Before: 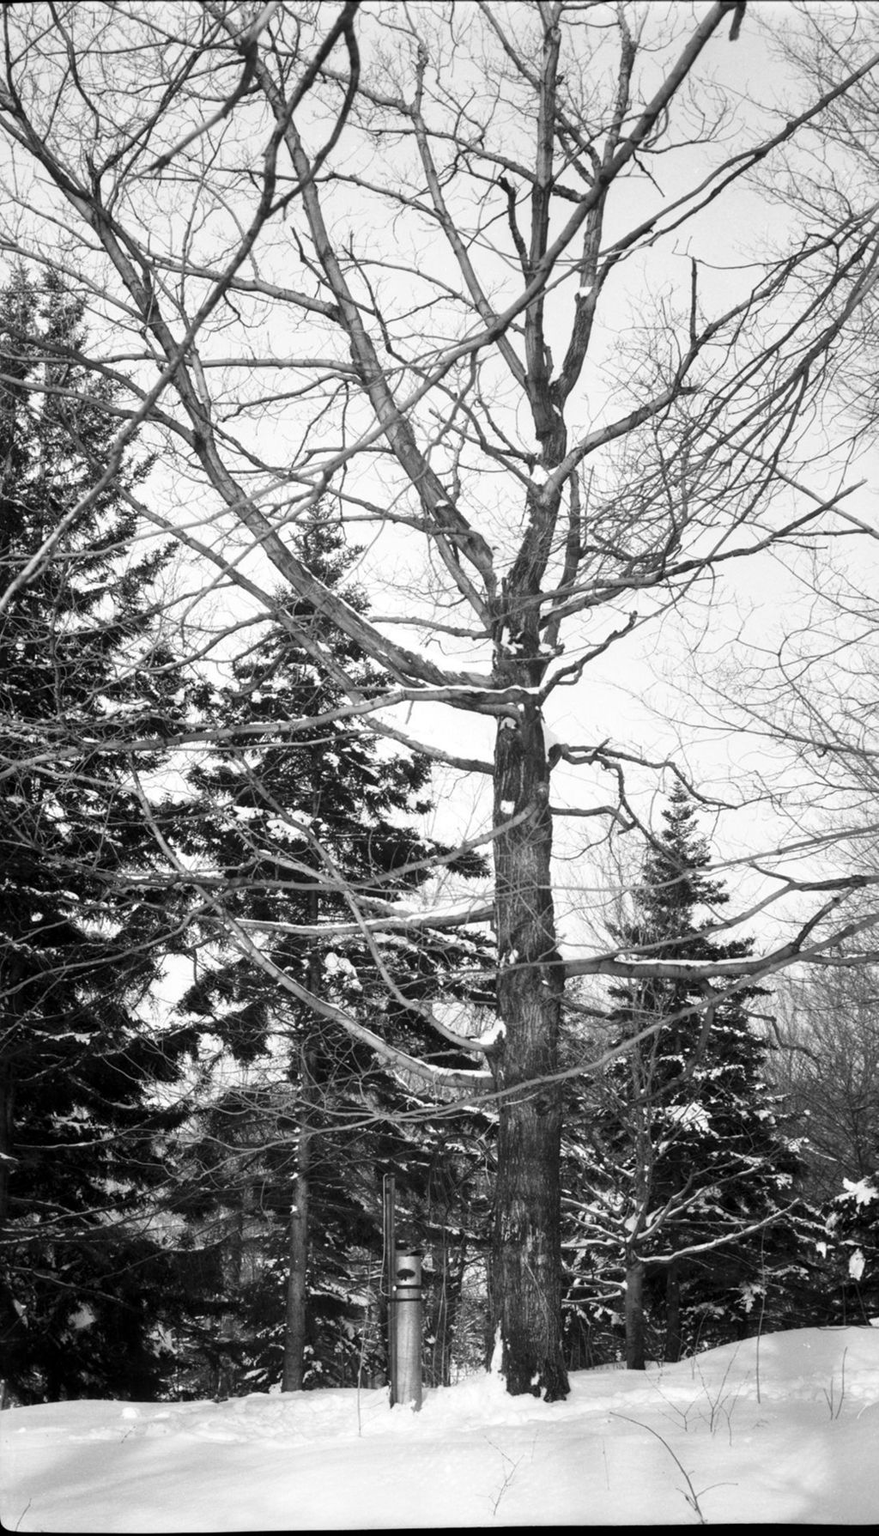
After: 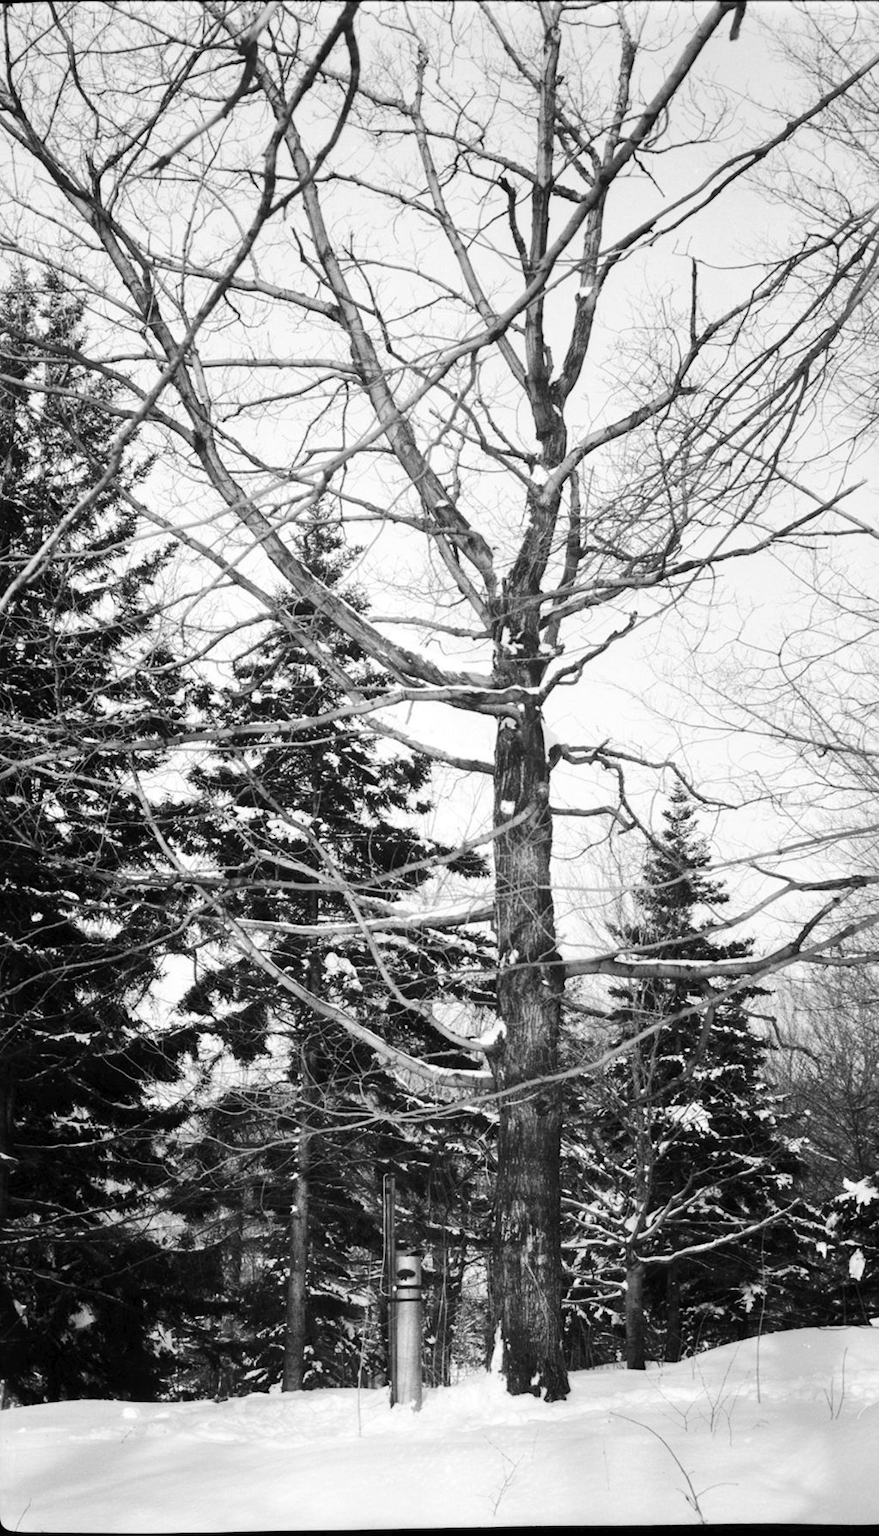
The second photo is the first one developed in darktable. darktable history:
tone curve: curves: ch0 [(0, 0) (0.003, 0.019) (0.011, 0.022) (0.025, 0.029) (0.044, 0.041) (0.069, 0.06) (0.1, 0.09) (0.136, 0.123) (0.177, 0.163) (0.224, 0.206) (0.277, 0.268) (0.335, 0.35) (0.399, 0.436) (0.468, 0.526) (0.543, 0.624) (0.623, 0.713) (0.709, 0.779) (0.801, 0.845) (0.898, 0.912) (1, 1)], preserve colors none
